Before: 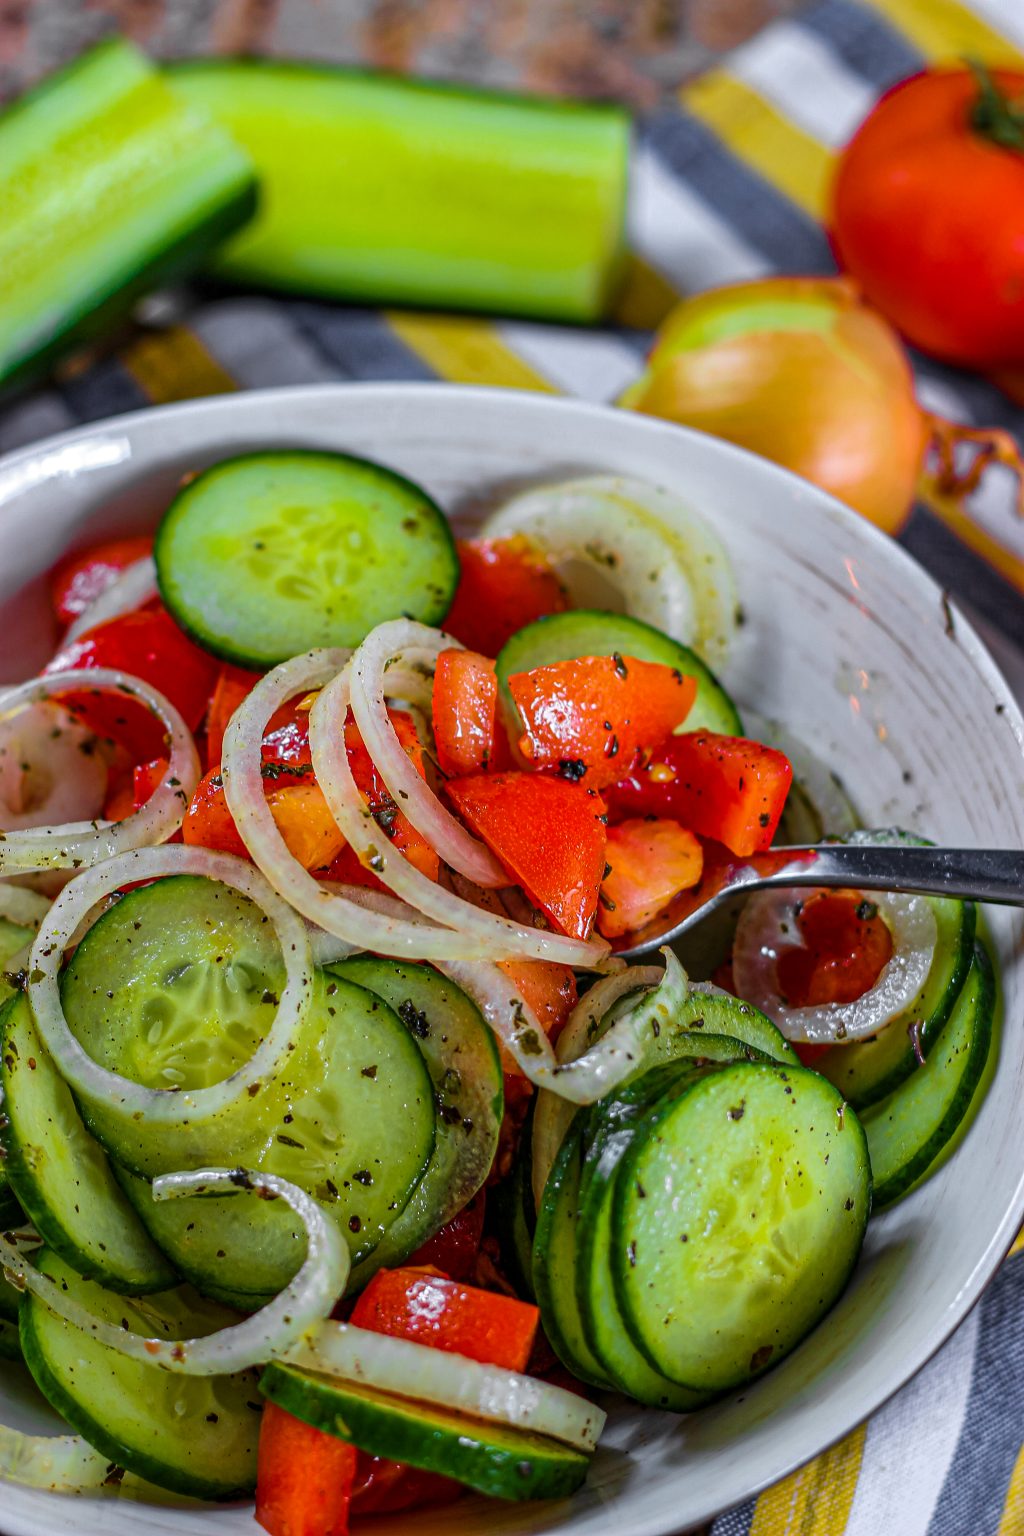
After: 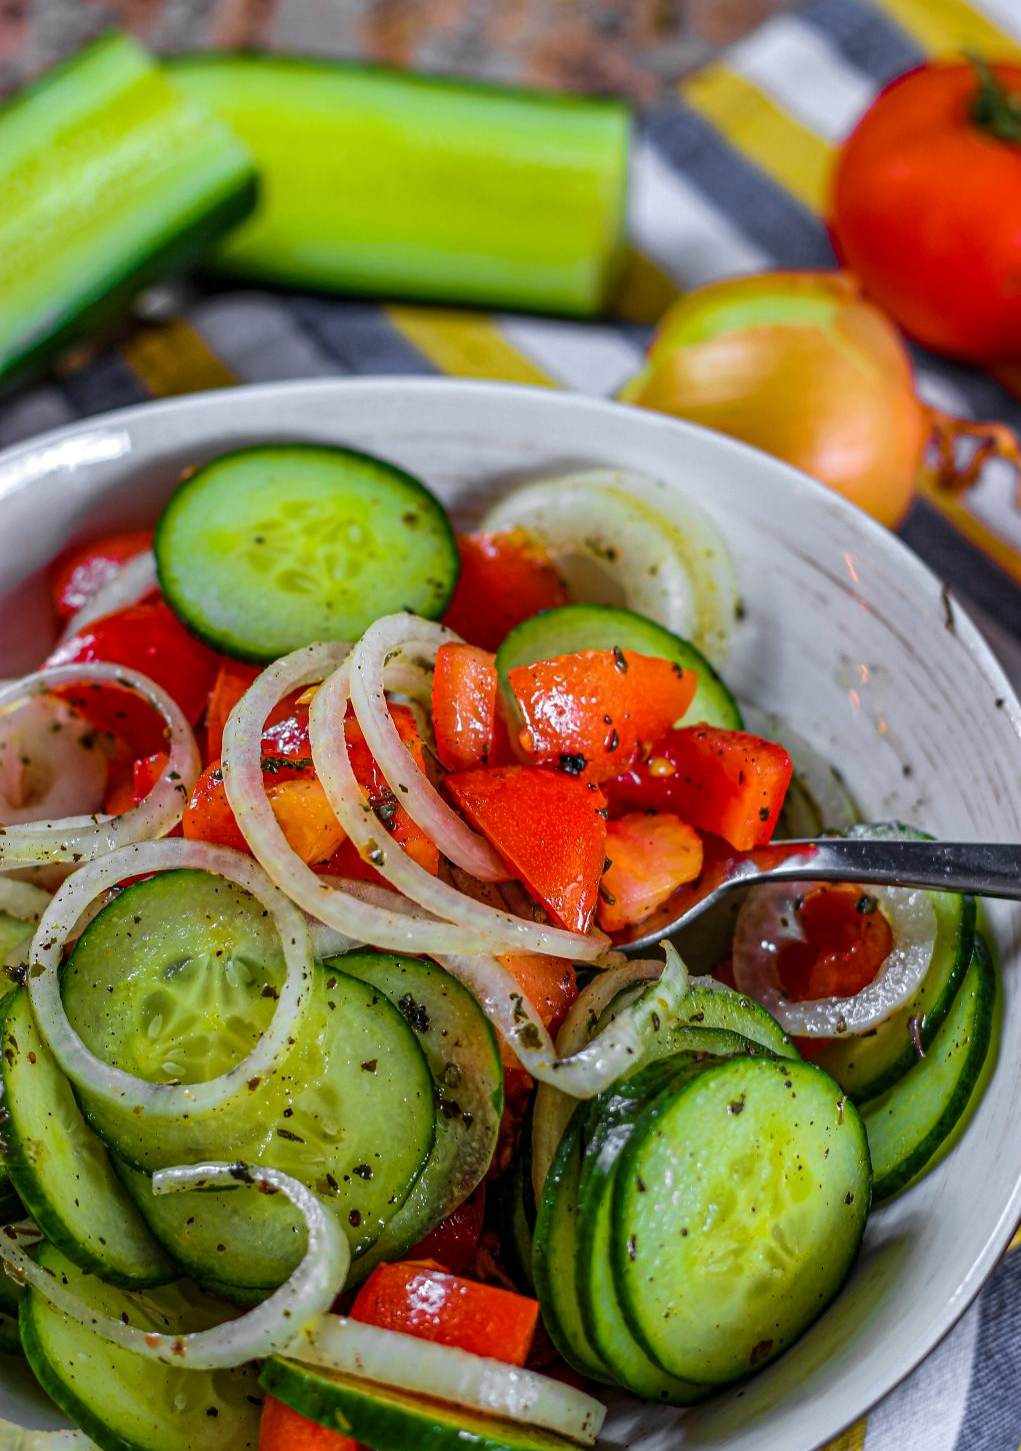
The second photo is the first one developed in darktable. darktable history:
crop: top 0.448%, right 0.264%, bottom 5.045%
